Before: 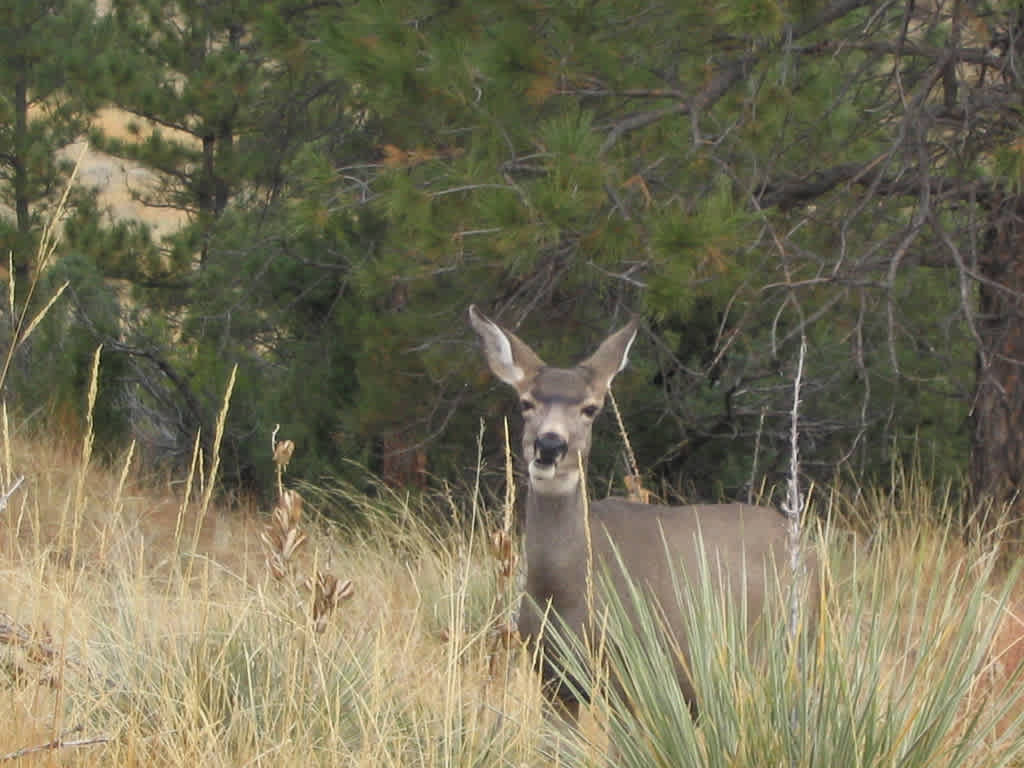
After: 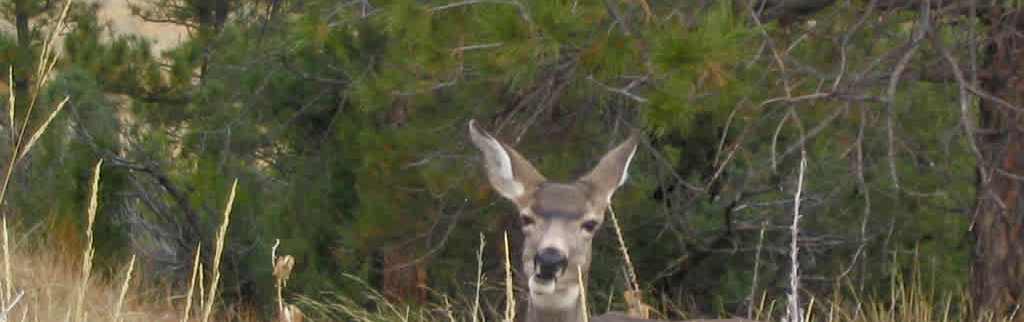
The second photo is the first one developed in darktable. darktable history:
crop and rotate: top 24.162%, bottom 33.897%
exposure: black level correction 0.004, exposure 0.016 EV, compensate exposure bias true, compensate highlight preservation false
color balance rgb: perceptual saturation grading › global saturation 20%, perceptual saturation grading › highlights -49.131%, perceptual saturation grading › shadows 24.938%, global vibrance 14.766%
